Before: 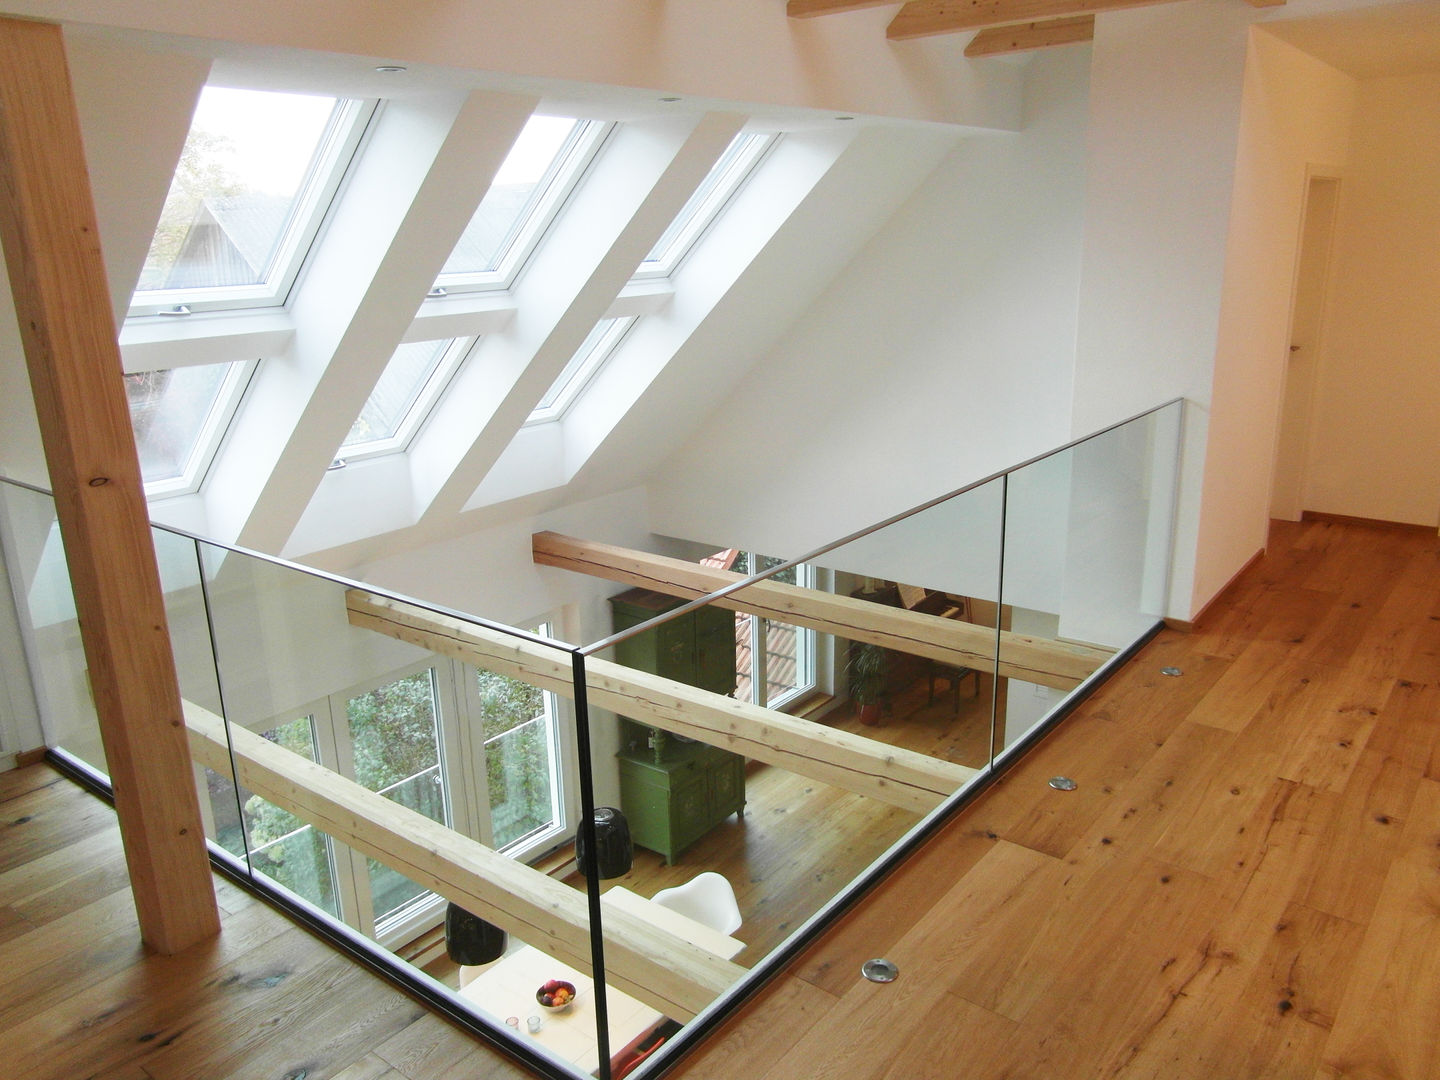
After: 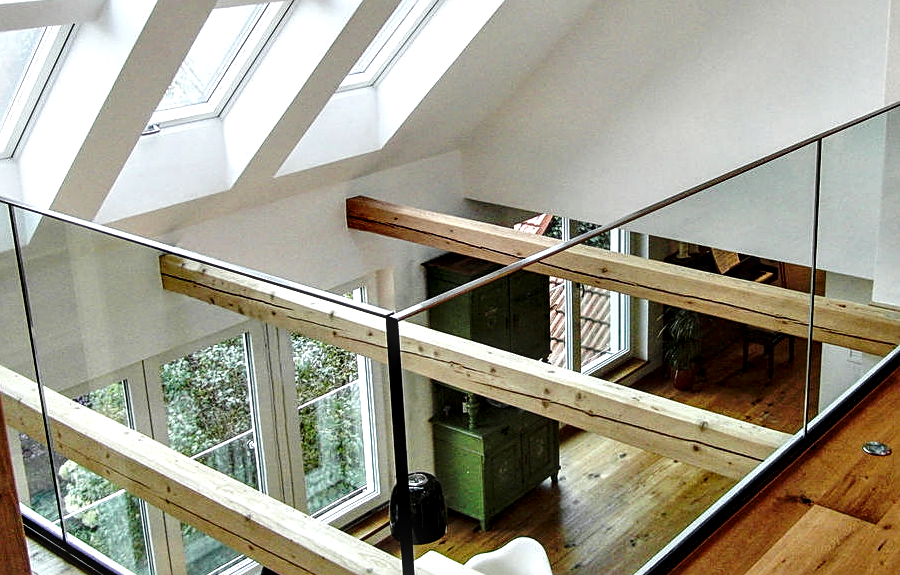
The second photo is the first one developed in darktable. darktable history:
crop: left 12.938%, top 31.042%, right 24.541%, bottom 15.681%
local contrast: highlights 21%, detail 150%
base curve: curves: ch0 [(0, 0) (0.073, 0.04) (0.157, 0.139) (0.492, 0.492) (0.758, 0.758) (1, 1)], preserve colors none
contrast brightness saturation: saturation -0.055
sharpen: on, module defaults
contrast equalizer: octaves 7, y [[0.6 ×6], [0.55 ×6], [0 ×6], [0 ×6], [0 ×6]]
